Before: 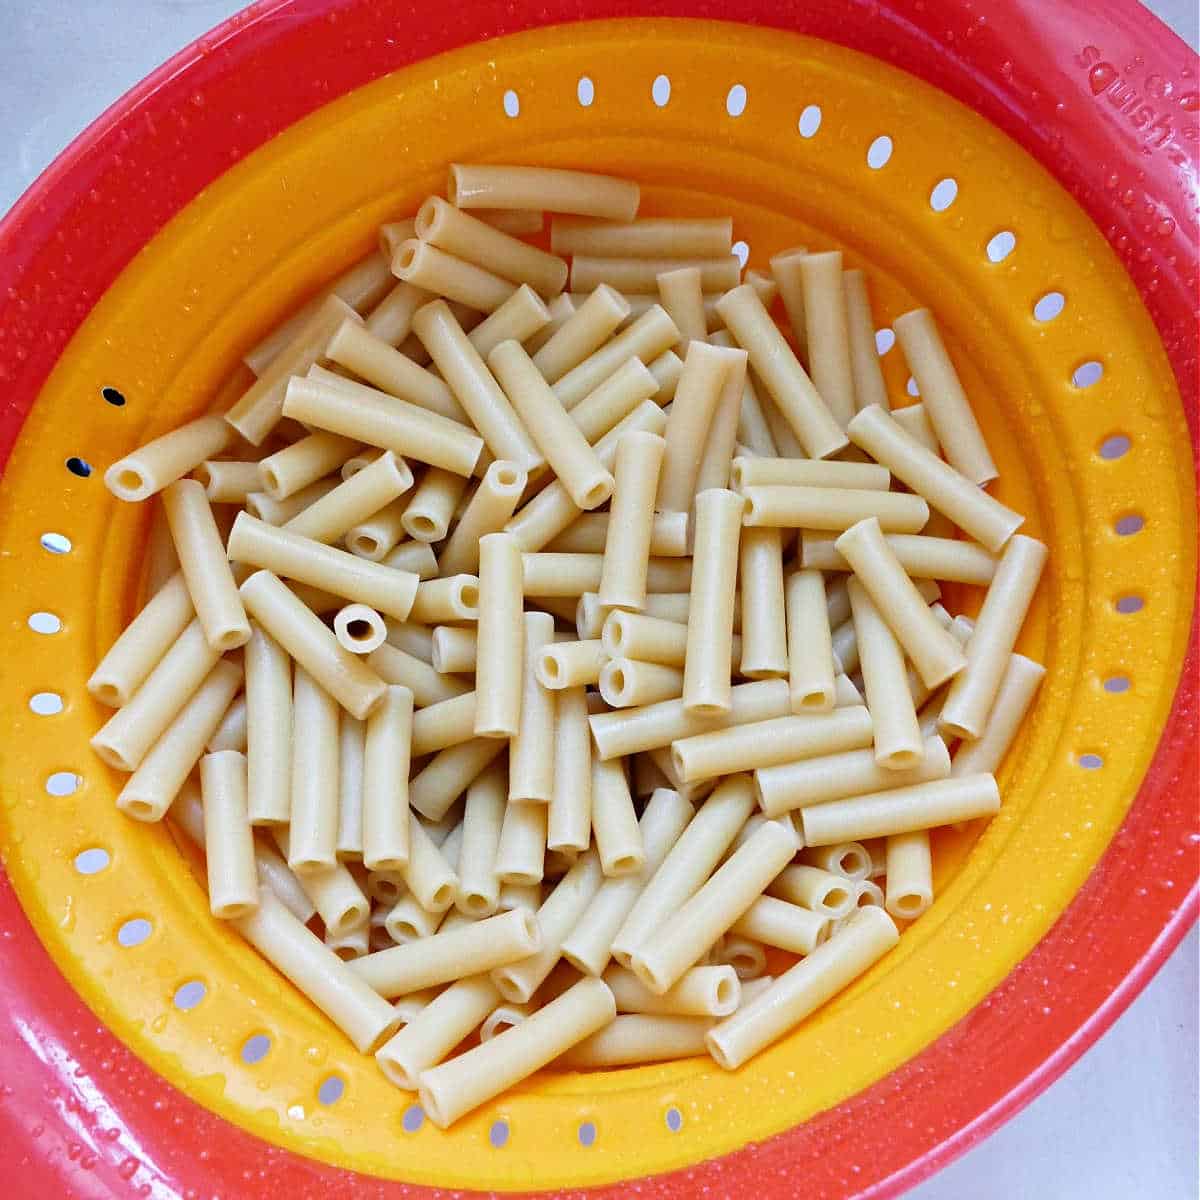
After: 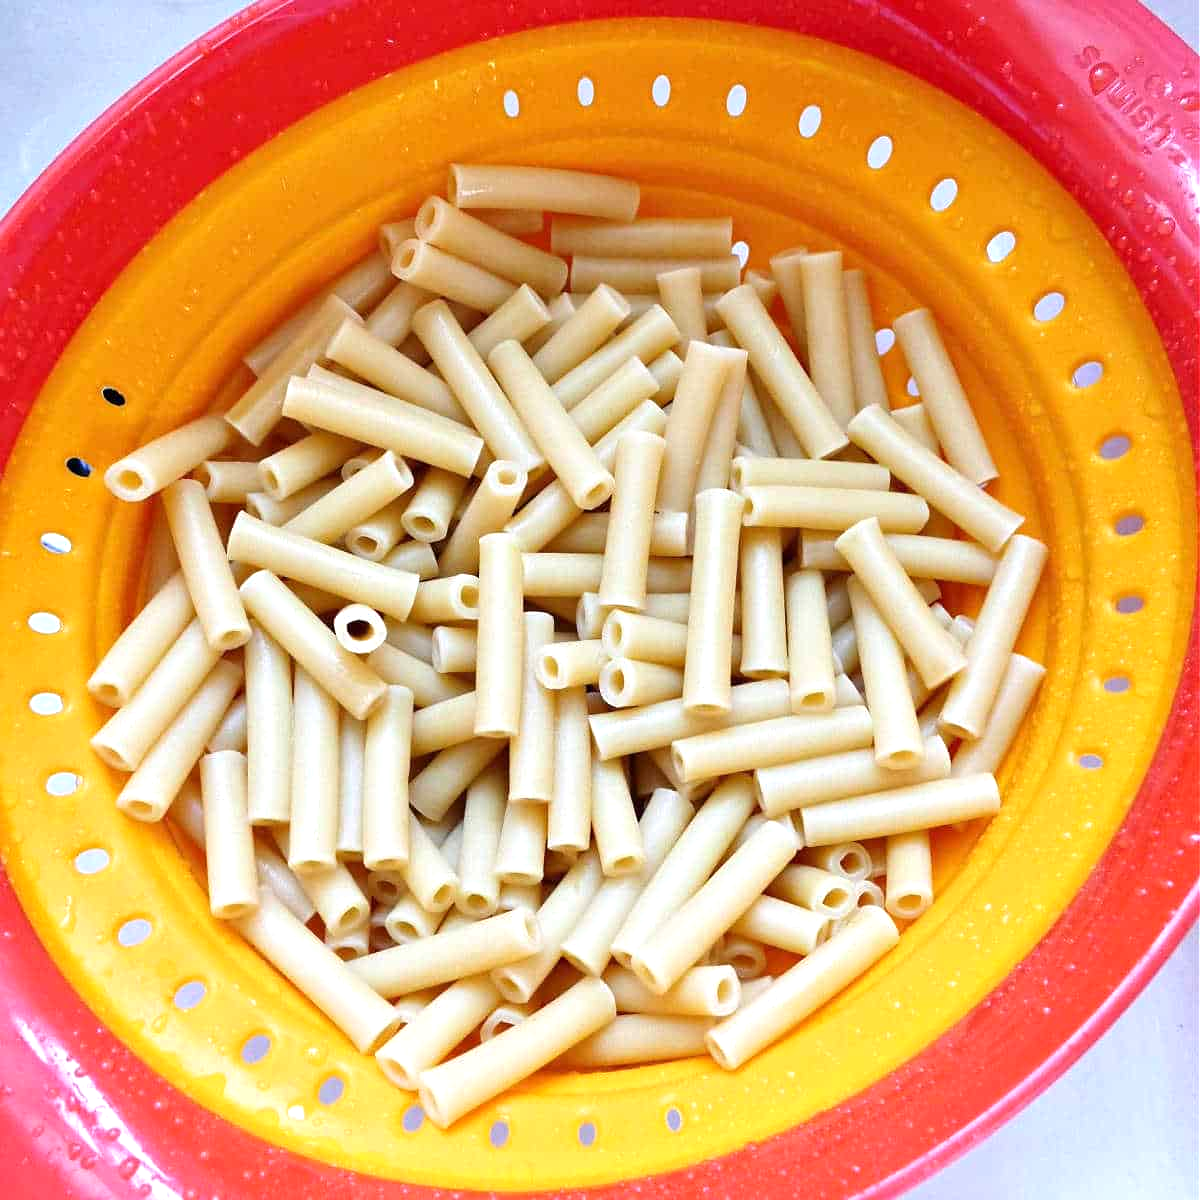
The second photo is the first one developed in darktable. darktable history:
exposure: exposure 0.483 EV
